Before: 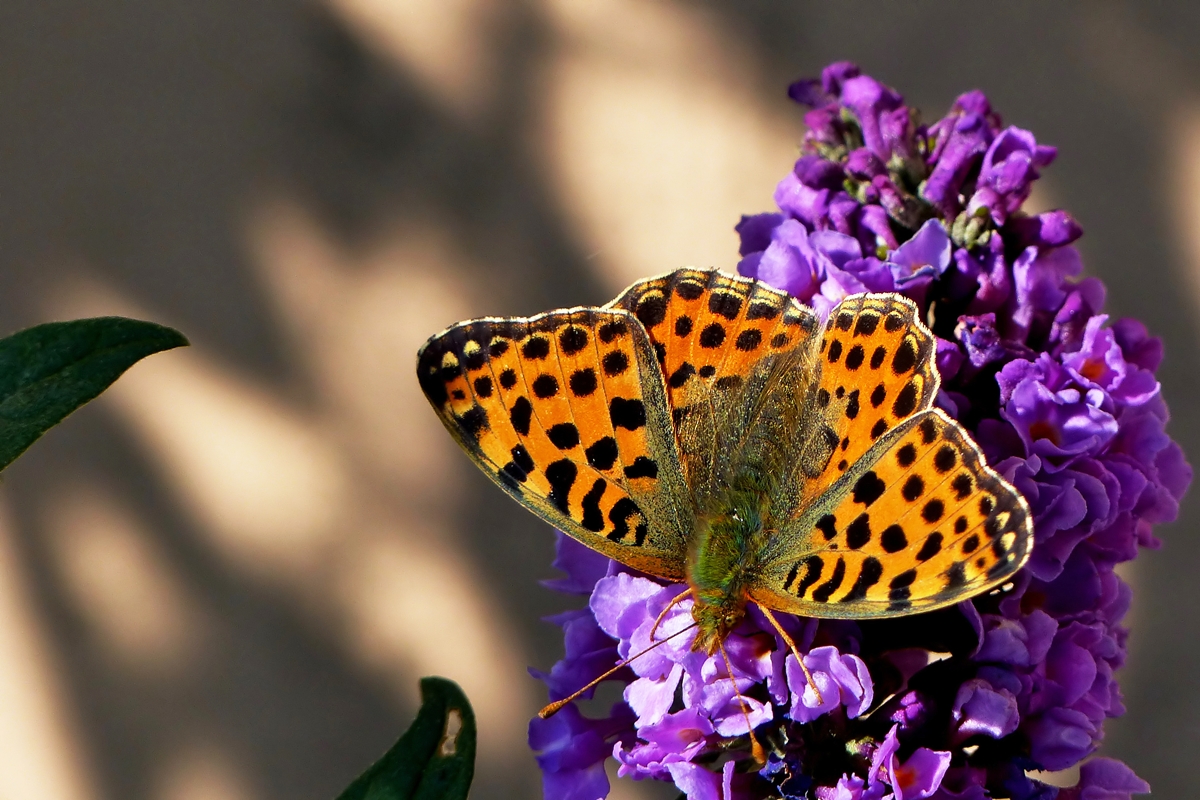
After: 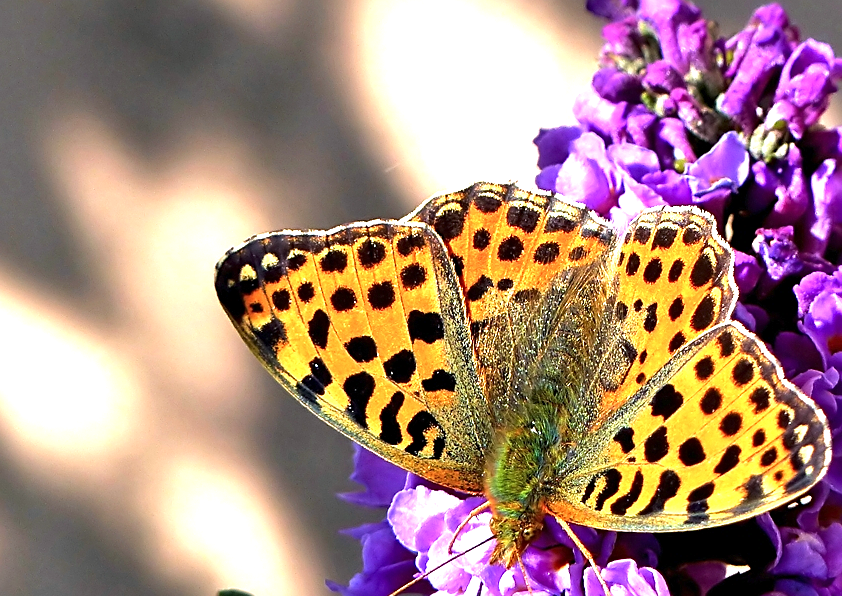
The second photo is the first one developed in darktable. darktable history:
color calibration: illuminant as shot in camera, x 0.358, y 0.373, temperature 4628.91 K
crop and rotate: left 16.859%, top 10.923%, right 12.897%, bottom 14.486%
sharpen: on, module defaults
exposure: exposure 0.601 EV, compensate exposure bias true, compensate highlight preservation false
